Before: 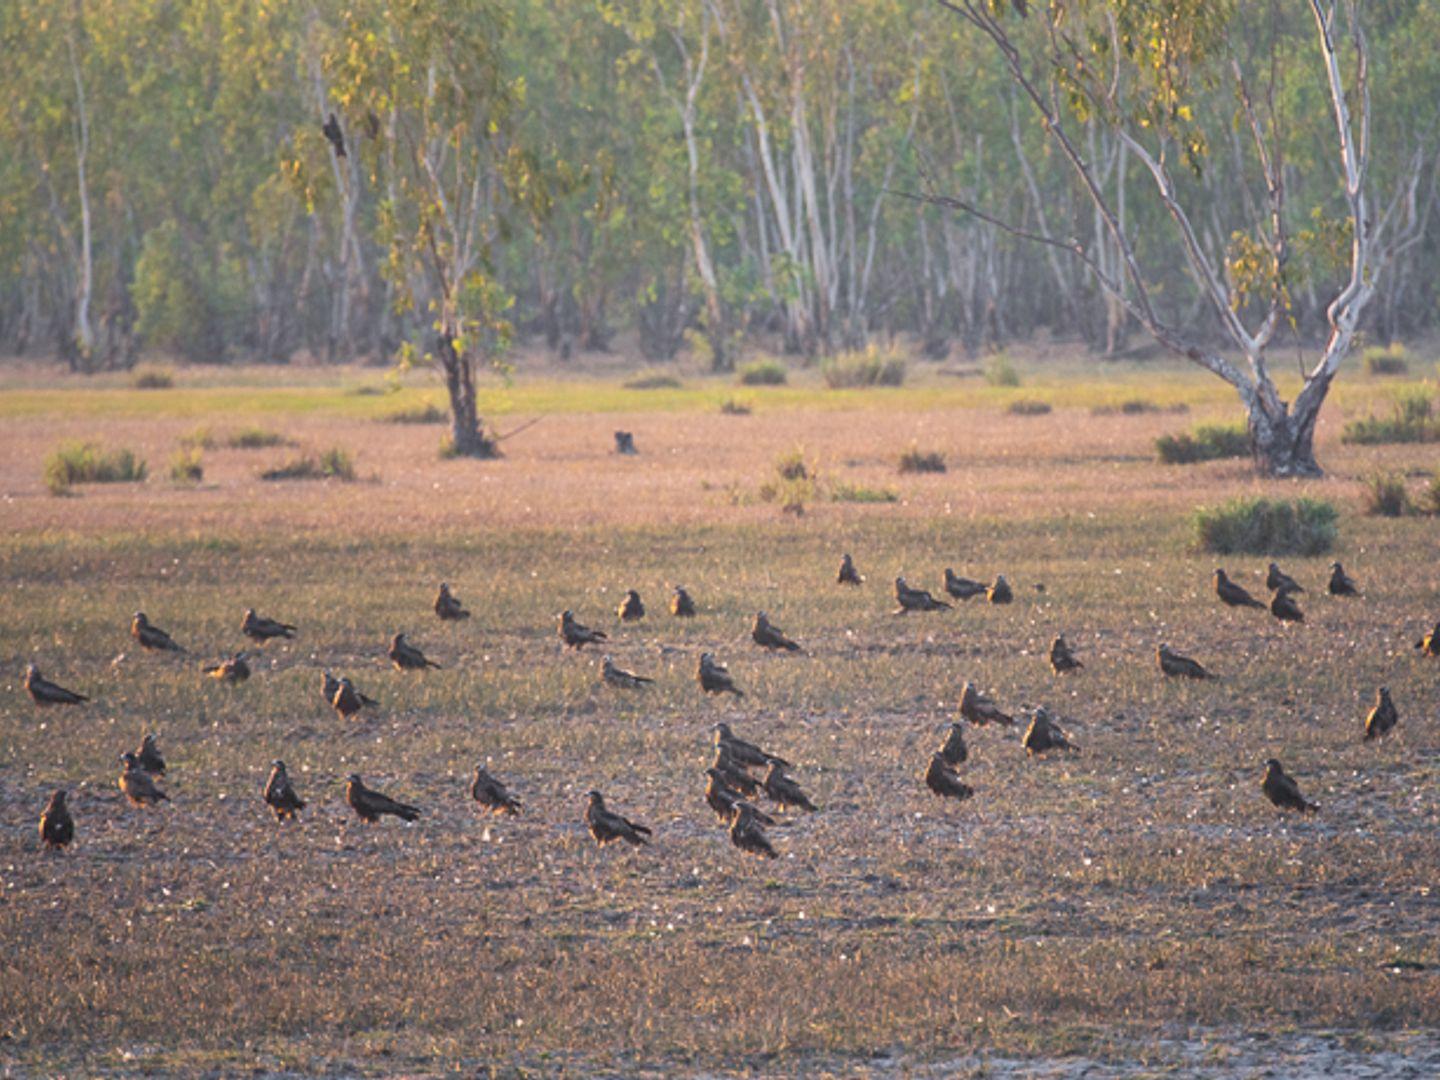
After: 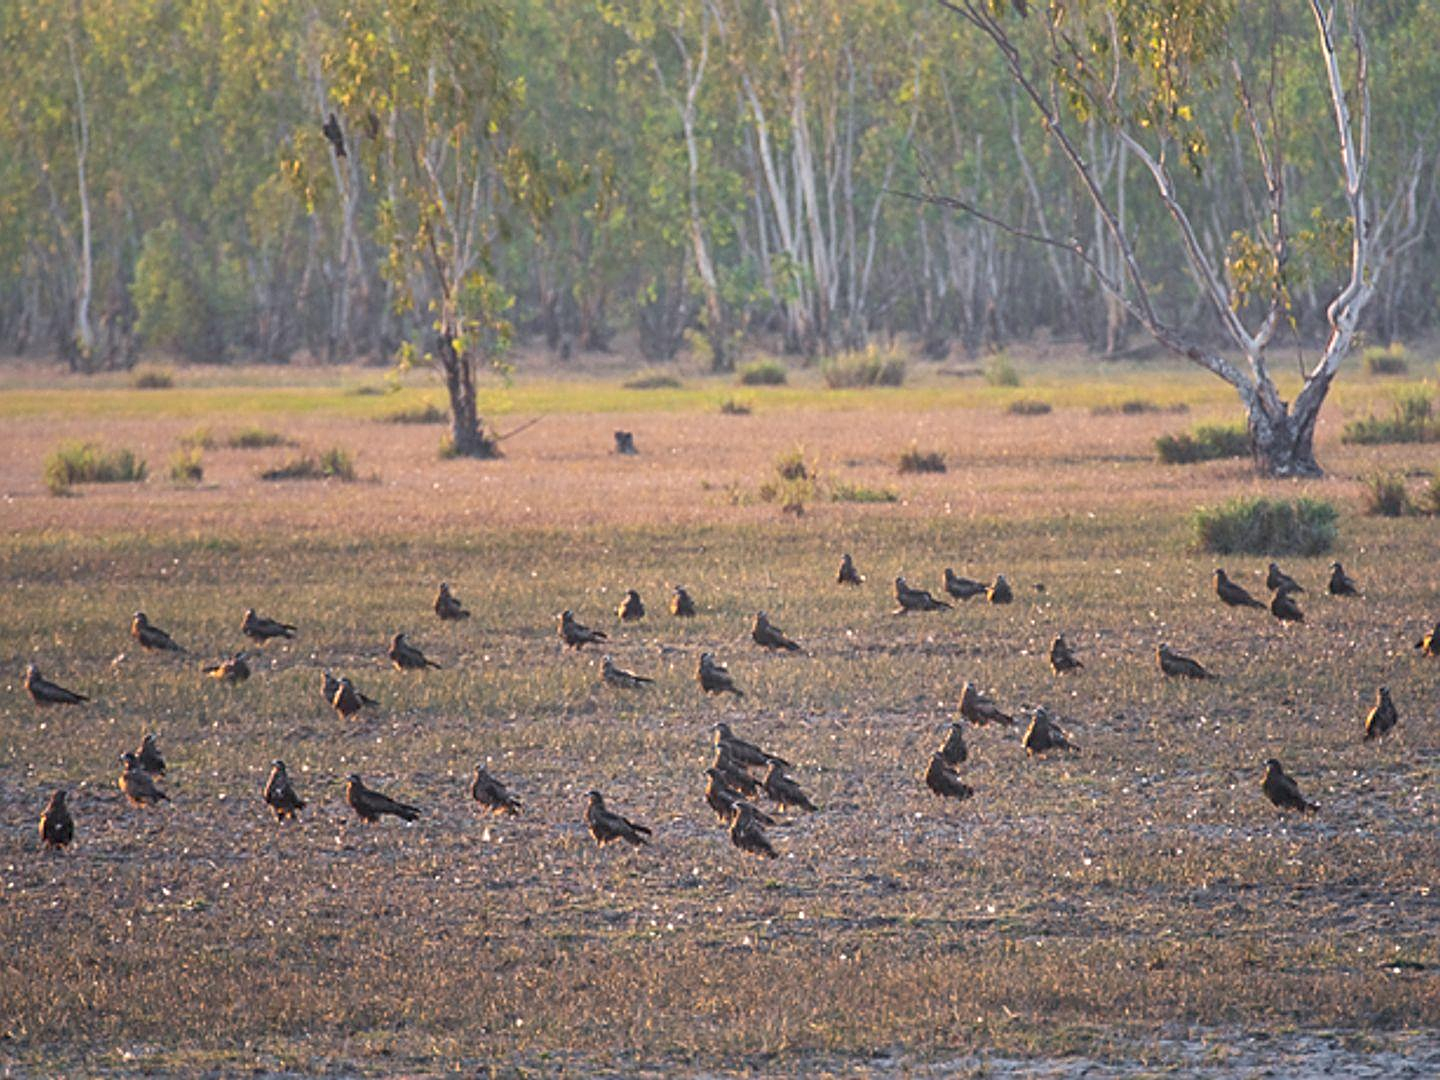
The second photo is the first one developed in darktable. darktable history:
shadows and highlights: low approximation 0.01, soften with gaussian
exposure: black level correction 0.005, exposure 0.001 EV, compensate highlight preservation false
sharpen: on, module defaults
